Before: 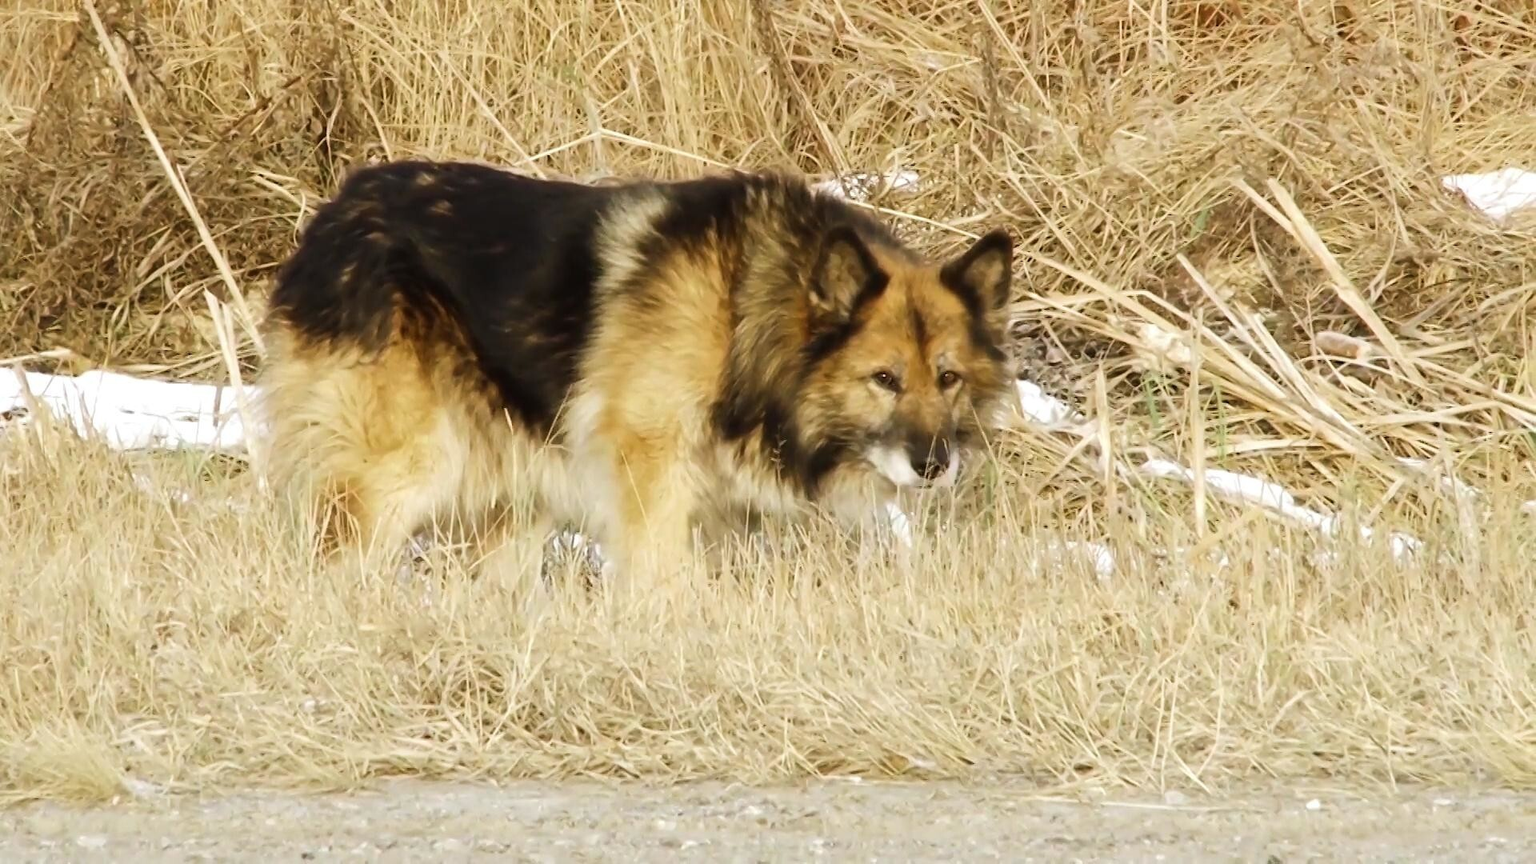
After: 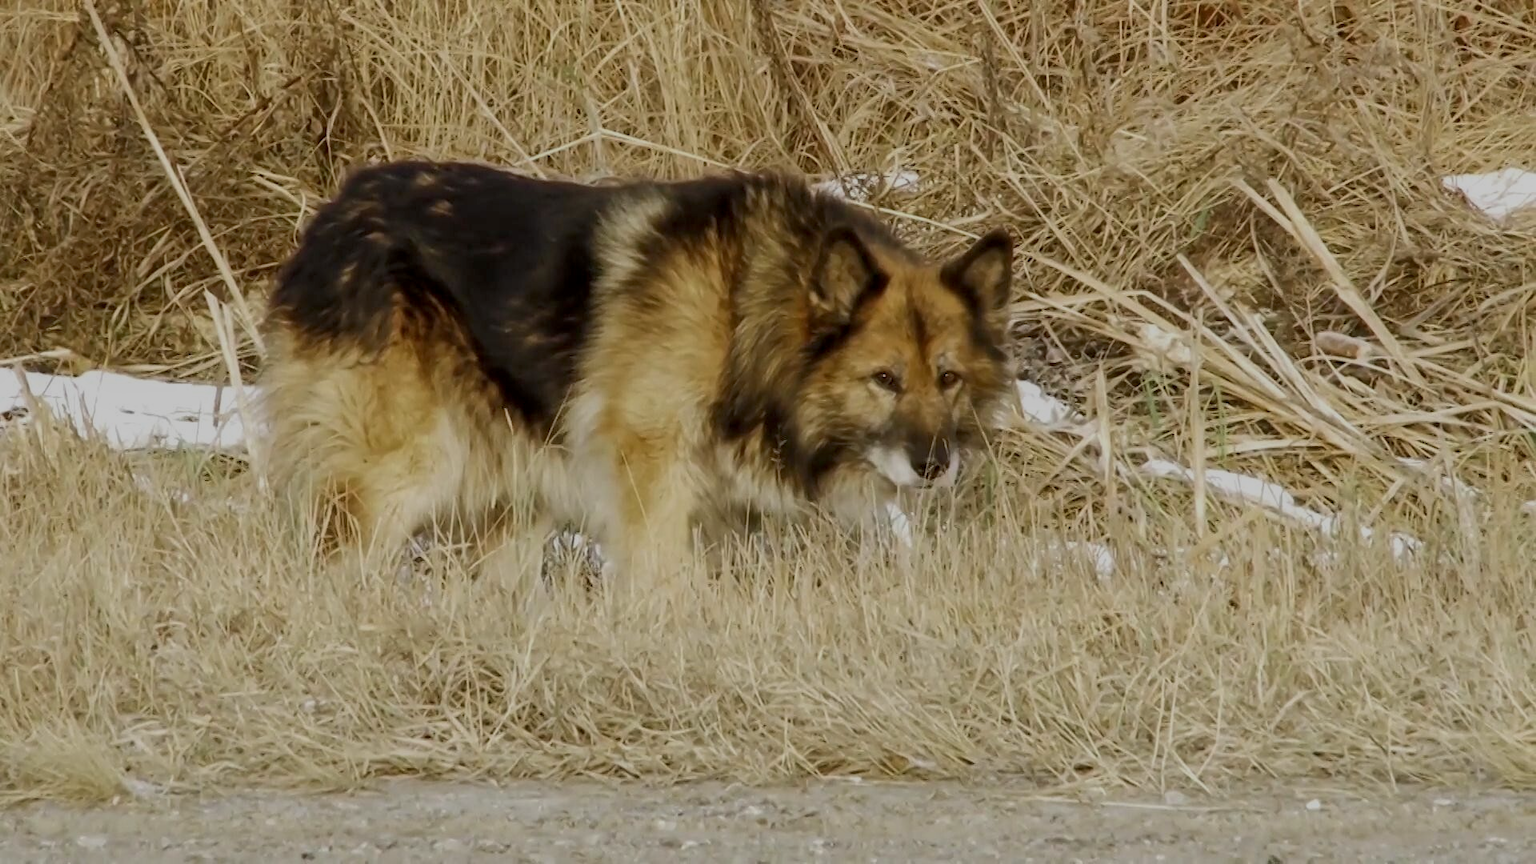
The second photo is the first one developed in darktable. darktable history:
tone equalizer: -8 EV -0.033 EV, -7 EV 0.018 EV, -6 EV -0.007 EV, -5 EV 0.006 EV, -4 EV -0.04 EV, -3 EV -0.232 EV, -2 EV -0.679 EV, -1 EV -0.997 EV, +0 EV -0.982 EV
local contrast: on, module defaults
